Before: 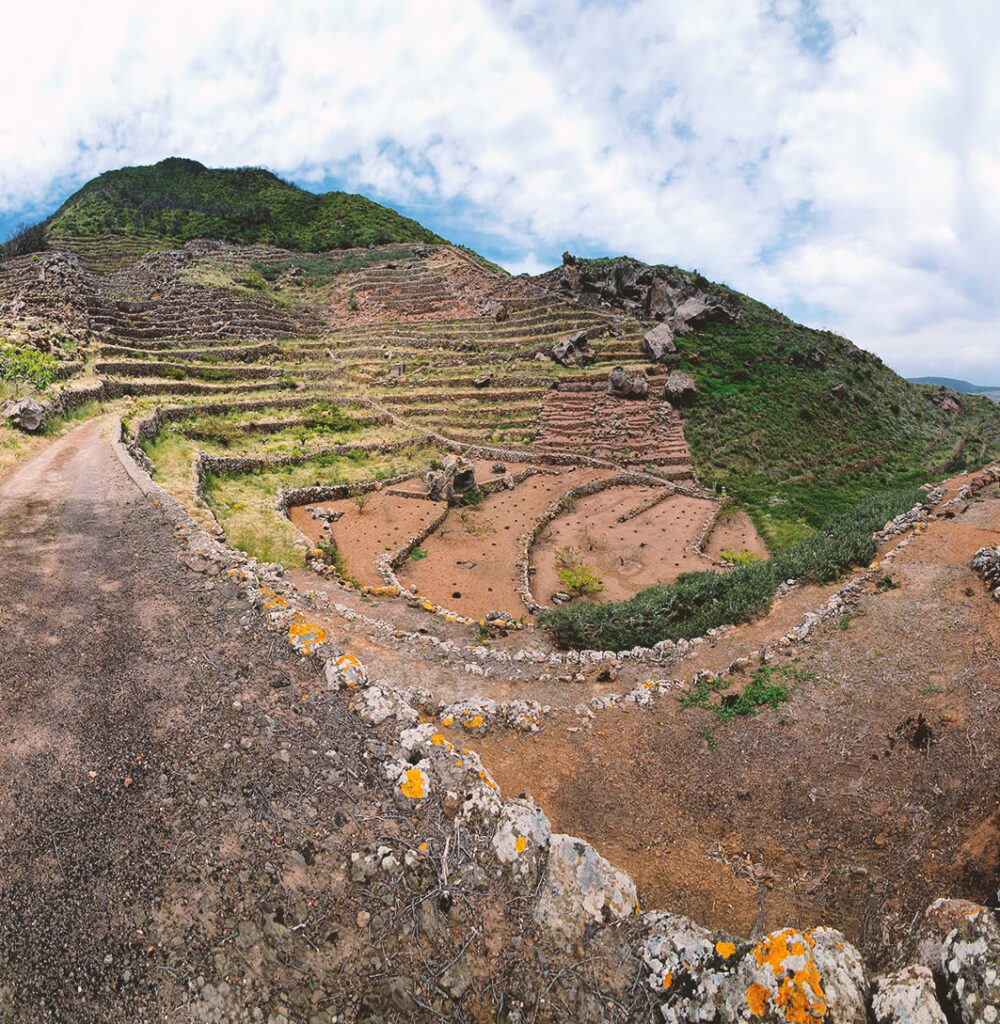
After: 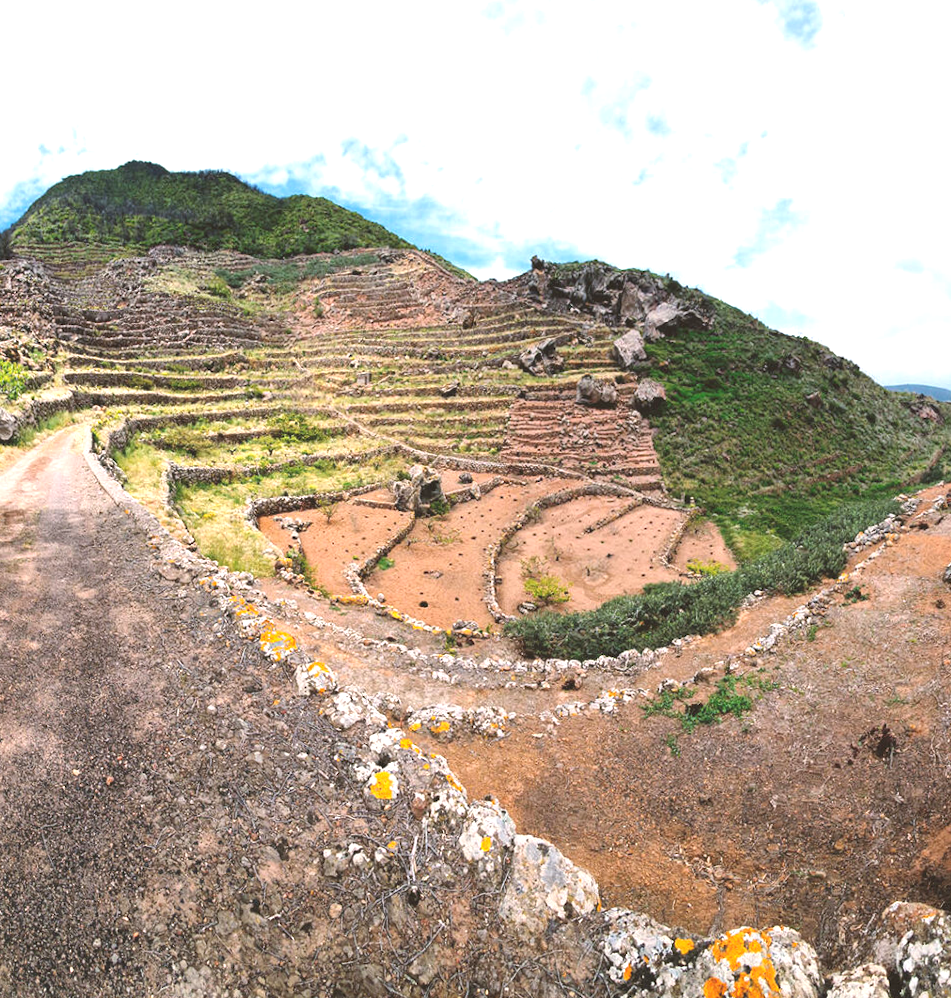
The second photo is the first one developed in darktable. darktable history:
rotate and perspective: rotation 0.074°, lens shift (vertical) 0.096, lens shift (horizontal) -0.041, crop left 0.043, crop right 0.952, crop top 0.024, crop bottom 0.979
exposure: exposure 0.722 EV, compensate highlight preservation false
